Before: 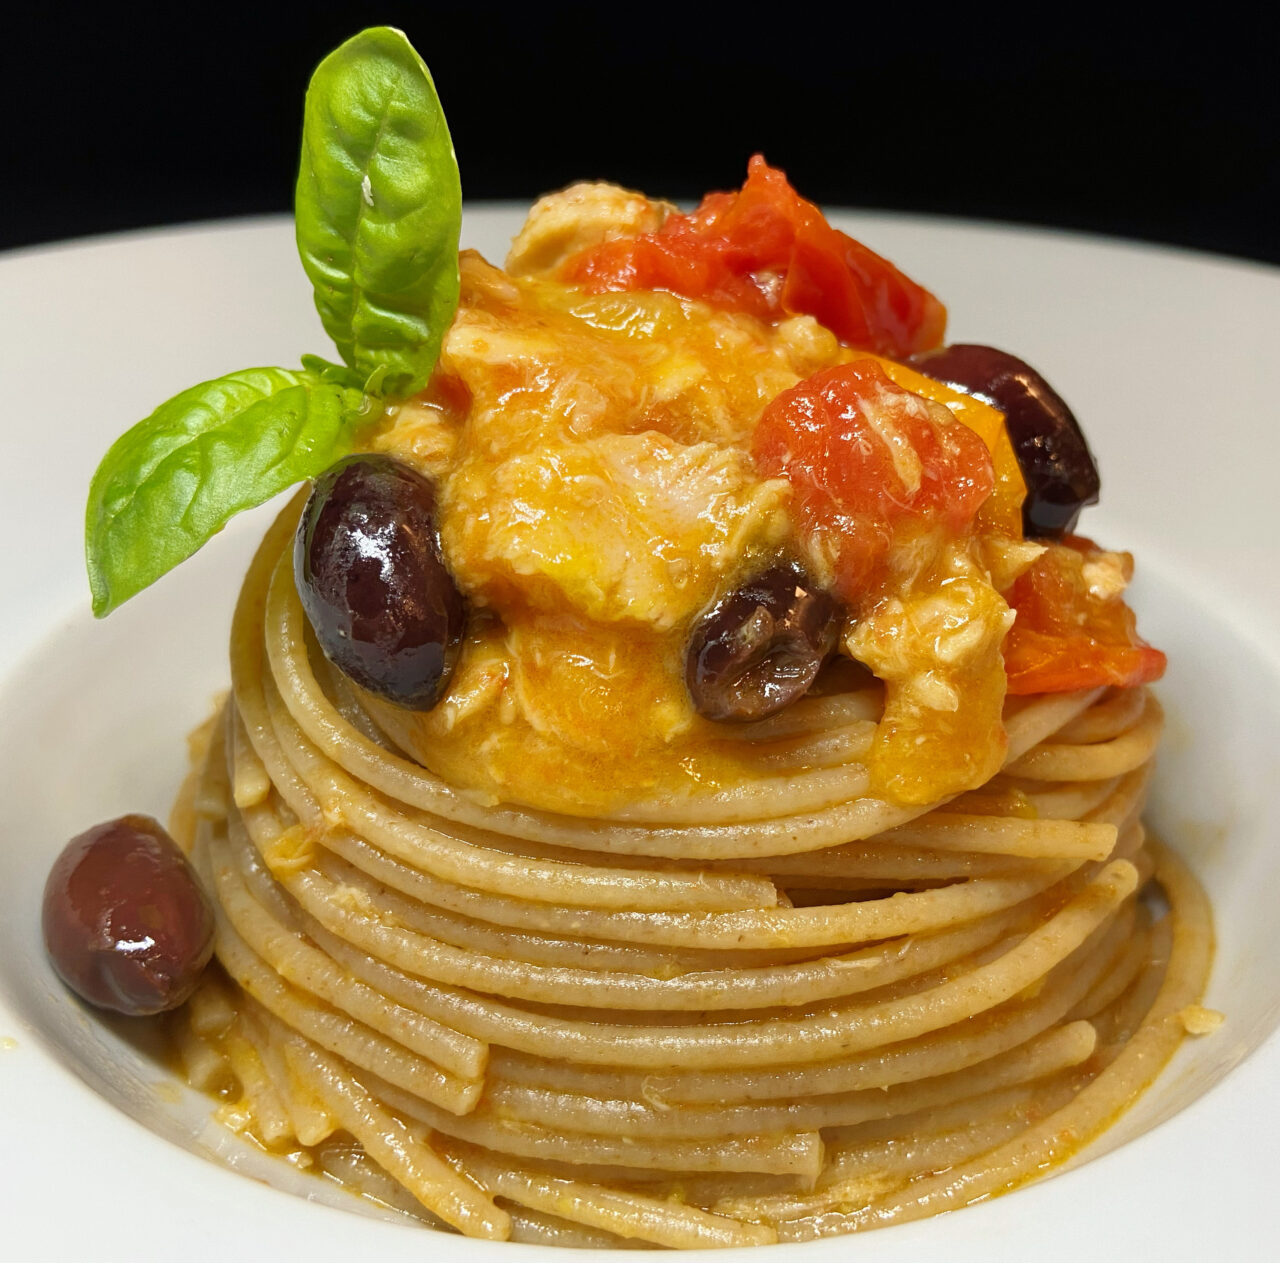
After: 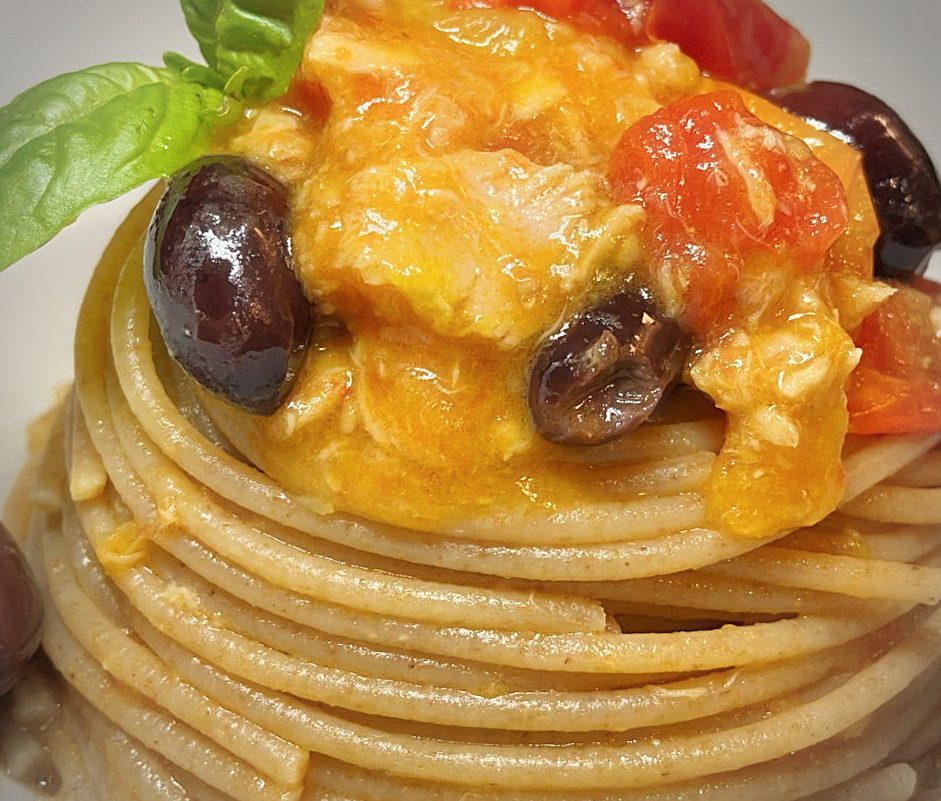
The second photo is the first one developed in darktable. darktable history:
sharpen: on, module defaults
exposure: compensate exposure bias true, compensate highlight preservation false
crop and rotate: angle -3.41°, left 9.904%, top 20.829%, right 12.196%, bottom 12.011%
tone equalizer: -7 EV 0.158 EV, -6 EV 0.609 EV, -5 EV 1.17 EV, -4 EV 1.36 EV, -3 EV 1.15 EV, -2 EV 0.6 EV, -1 EV 0.152 EV, smoothing diameter 24.96%, edges refinement/feathering 7.63, preserve details guided filter
vignetting: dithering 8-bit output
haze removal: strength -0.109, compatibility mode true, adaptive false
shadows and highlights: shadows -71.85, highlights 35.81, highlights color adjustment 88.98%, soften with gaussian
